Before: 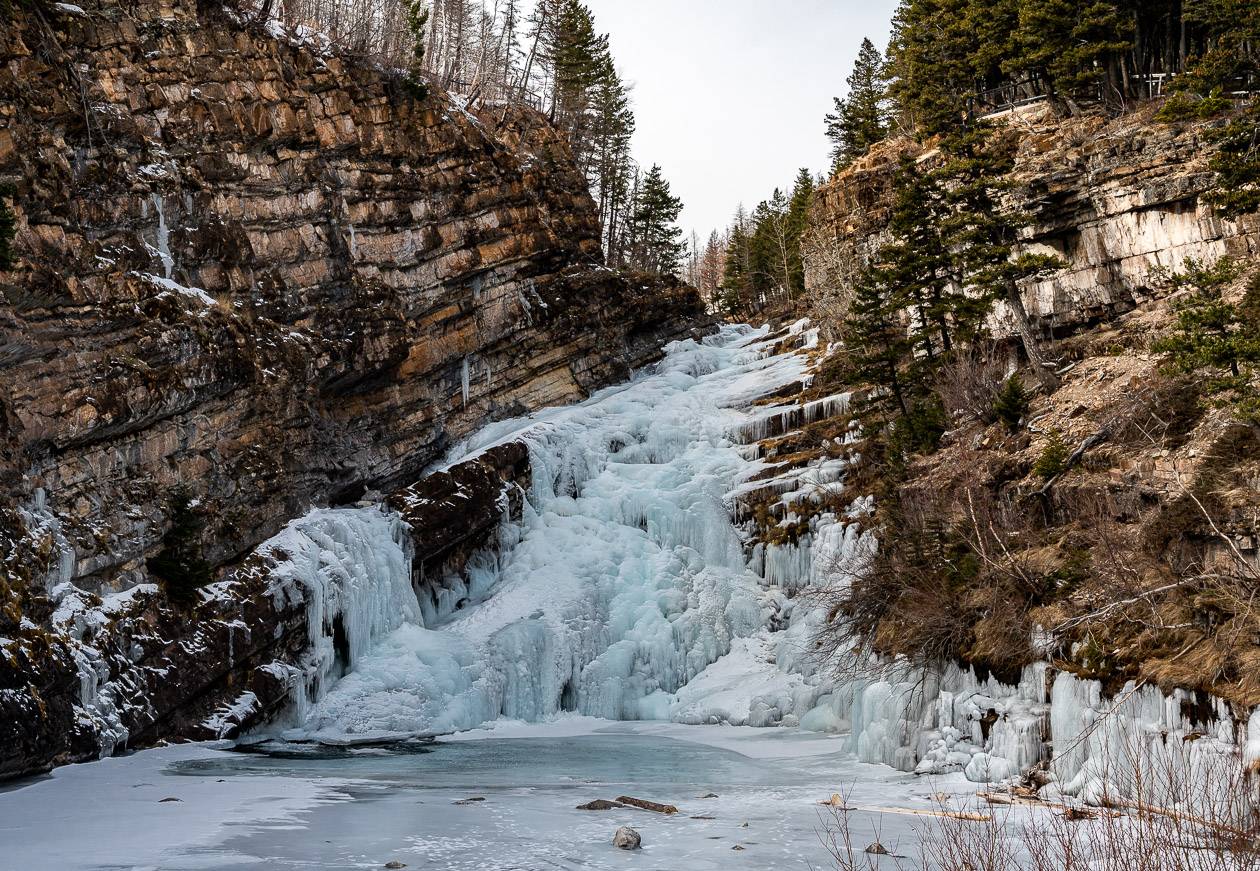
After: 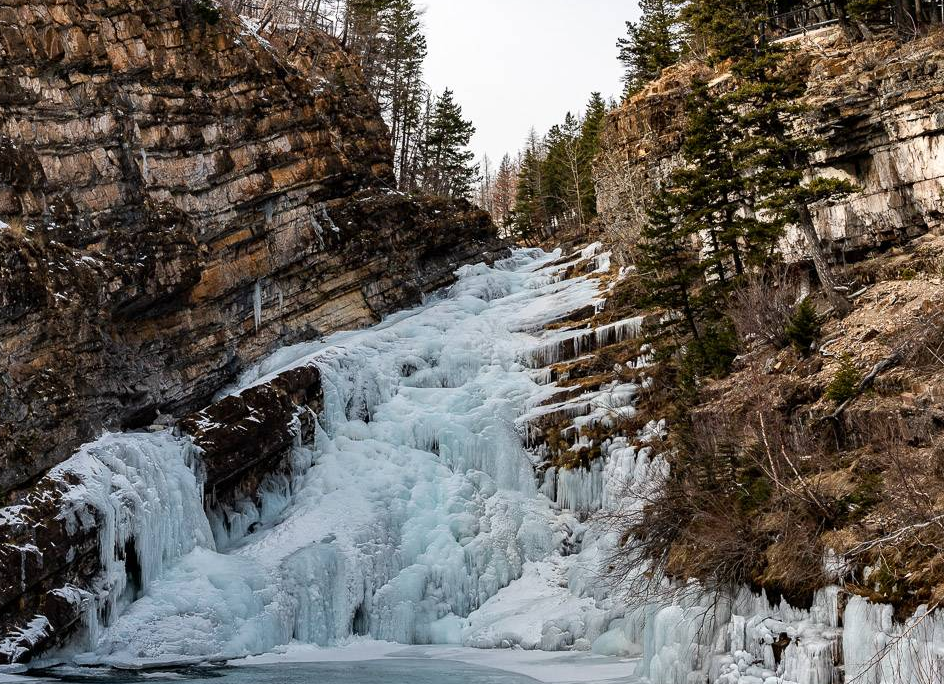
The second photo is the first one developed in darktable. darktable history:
crop: left 16.58%, top 8.756%, right 8.434%, bottom 12.638%
